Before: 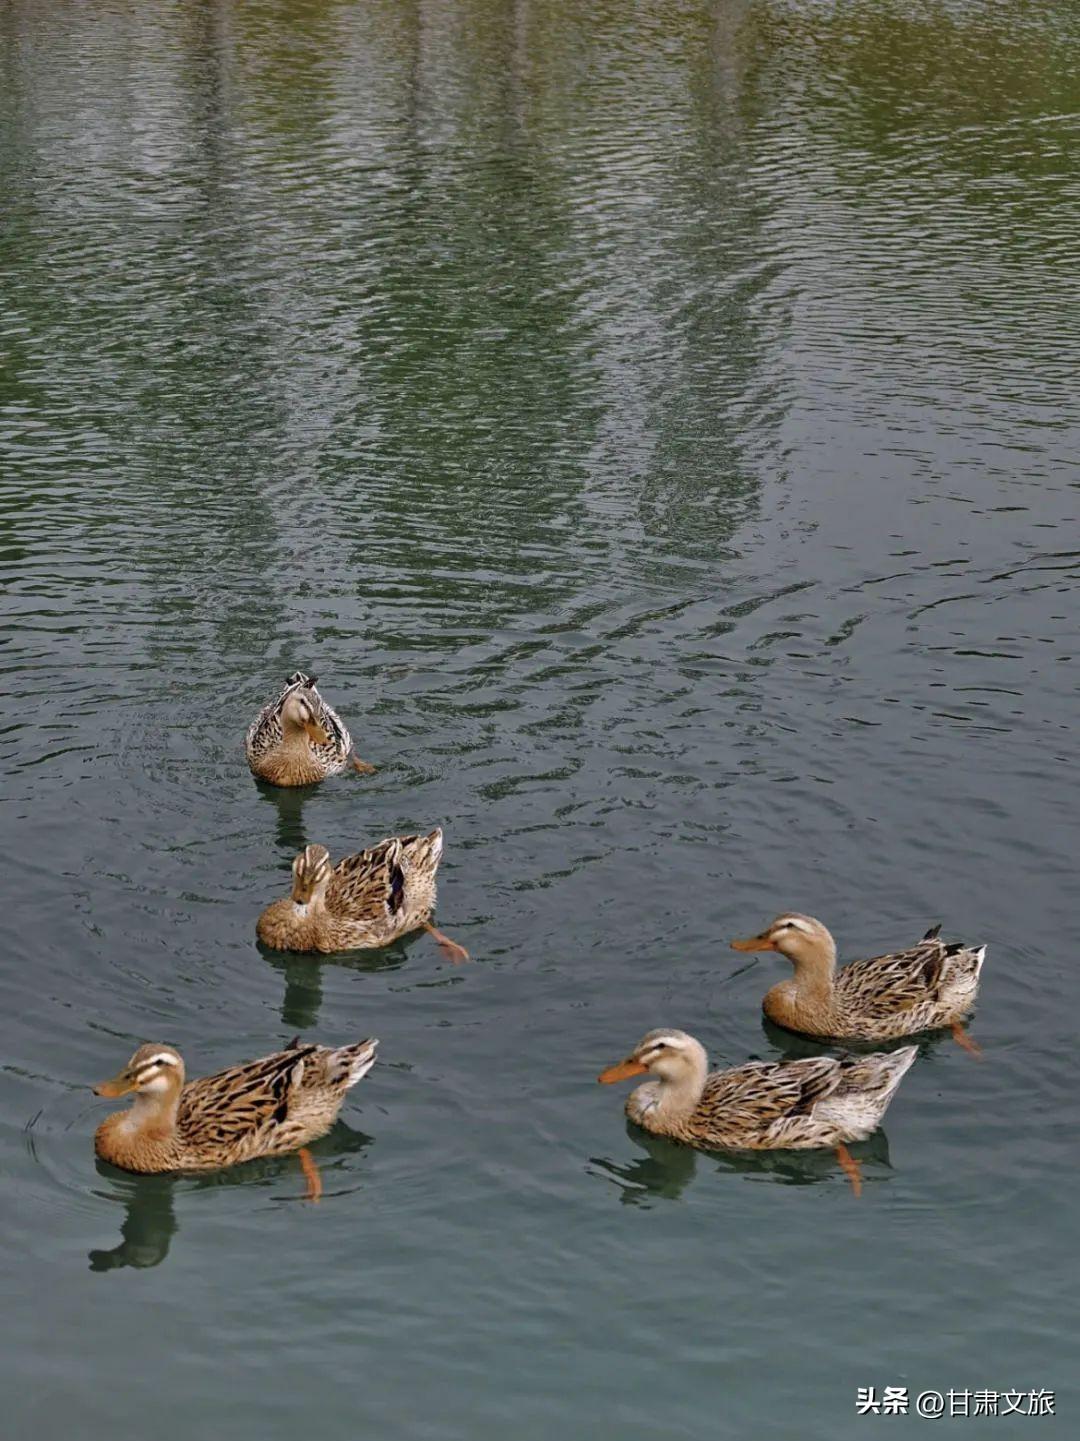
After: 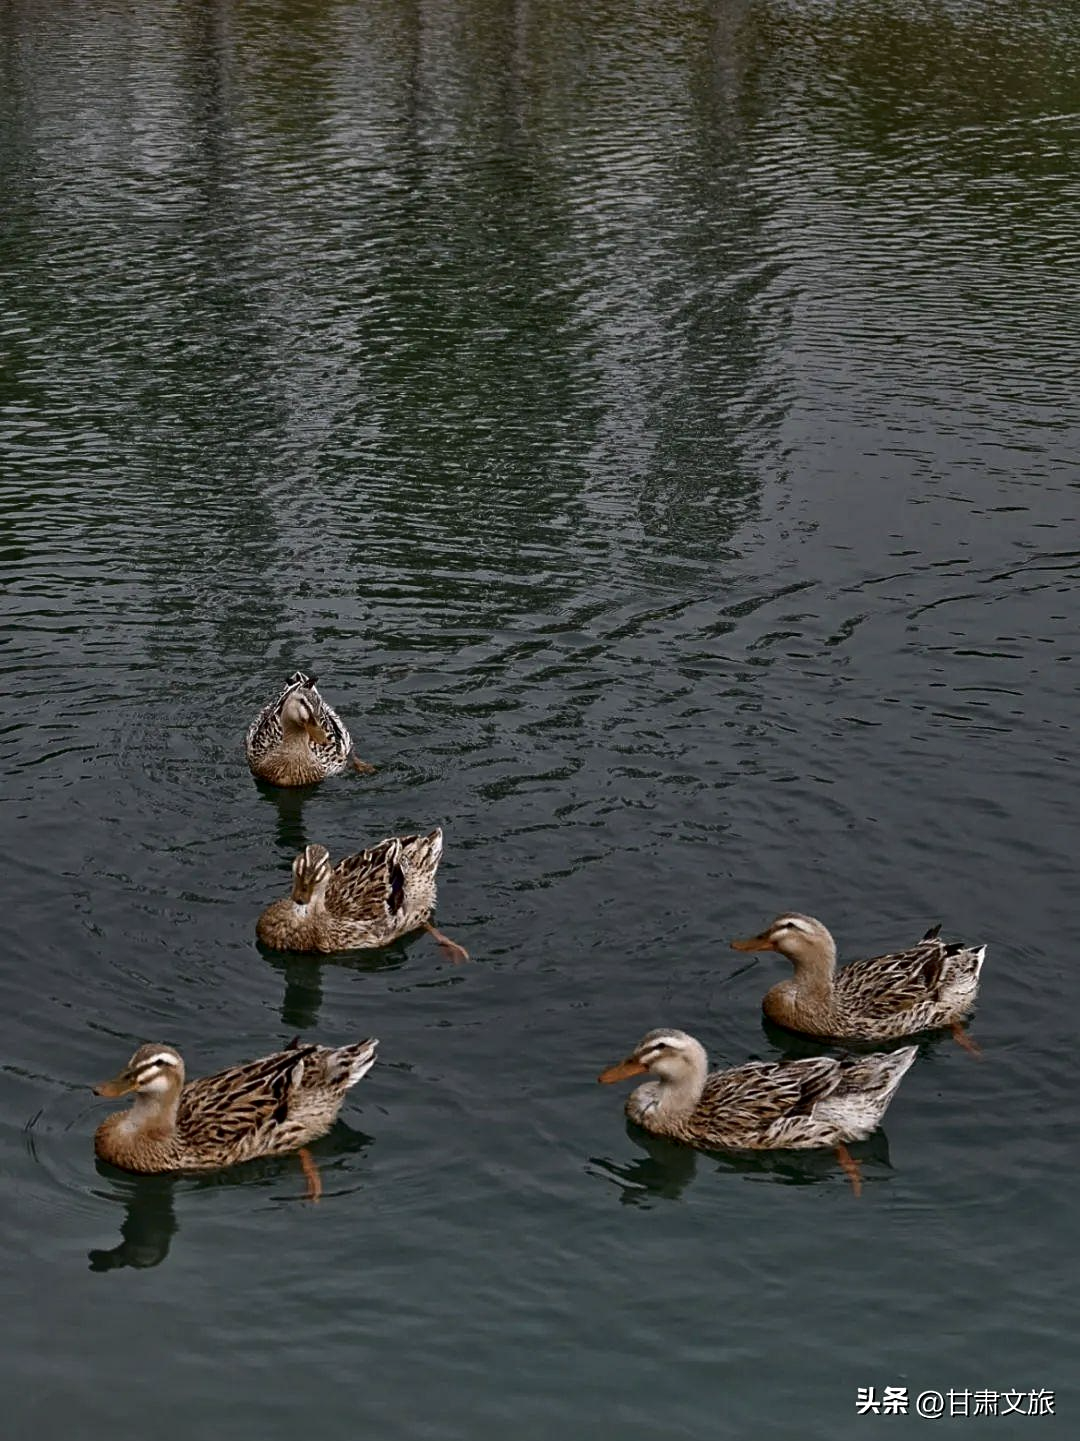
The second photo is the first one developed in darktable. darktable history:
sharpen: amount 0.202
color correction: highlights b* -0.005, saturation 0.518
contrast brightness saturation: contrast 0.1, brightness -0.262, saturation 0.146
shadows and highlights: shadows 32.08, highlights -31.55, shadows color adjustment 99.14%, highlights color adjustment 0.877%, soften with gaussian
